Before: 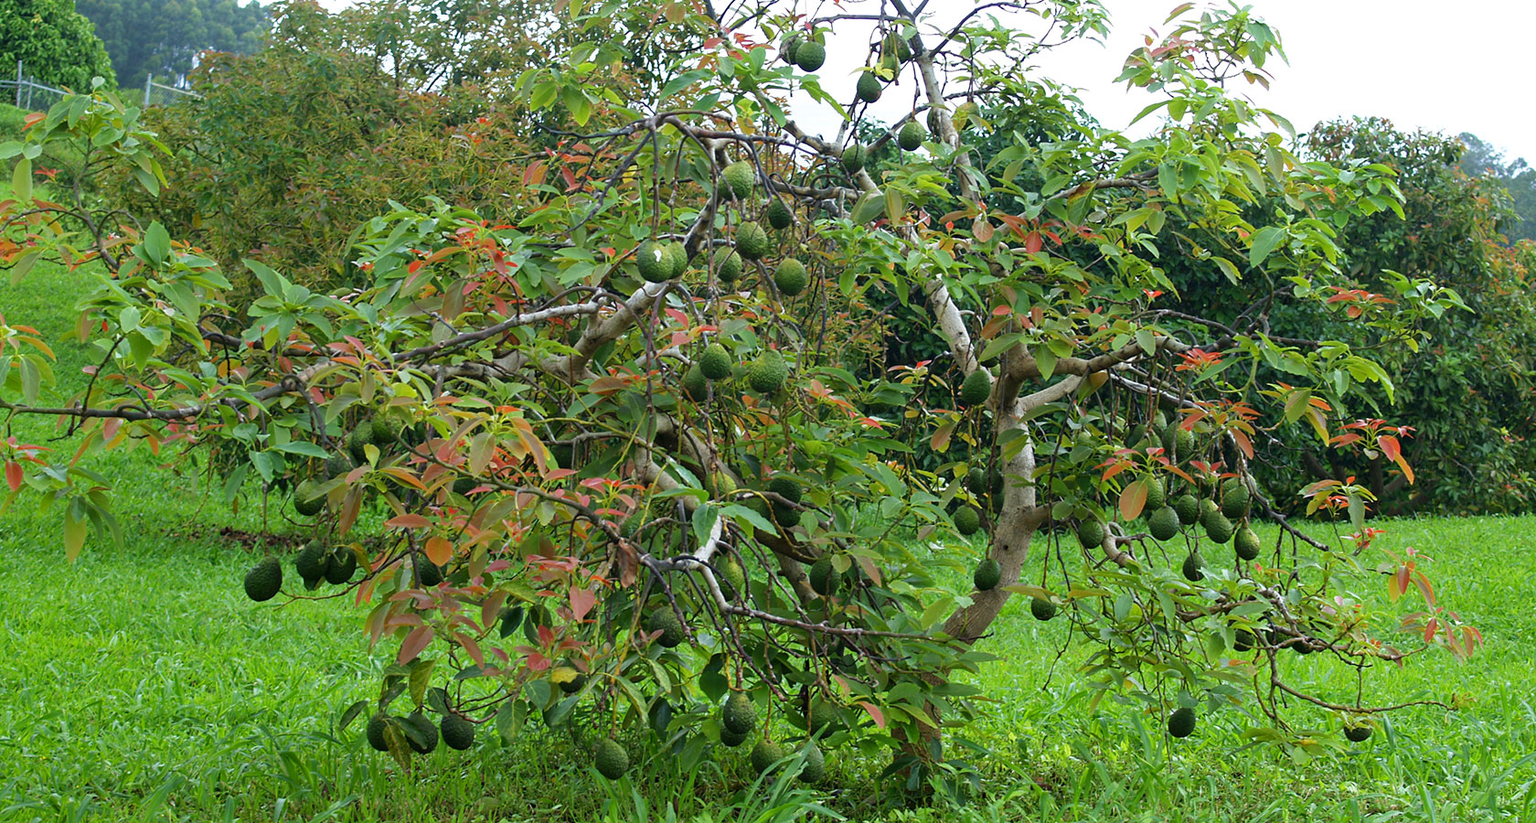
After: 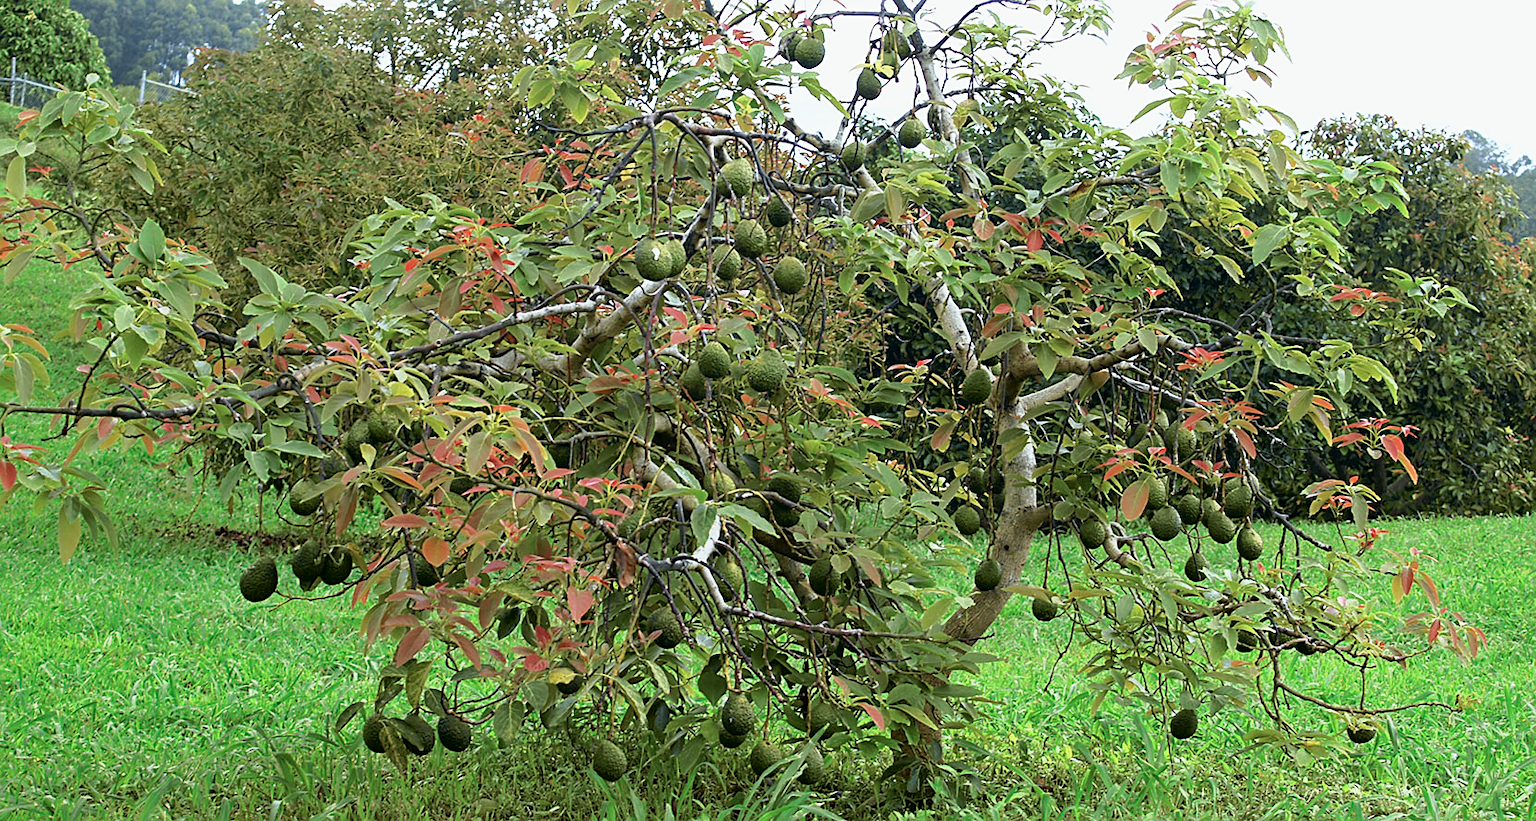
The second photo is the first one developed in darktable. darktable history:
sharpen: on, module defaults
crop: left 0.434%, top 0.485%, right 0.244%, bottom 0.386%
tone curve: curves: ch0 [(0, 0) (0.105, 0.068) (0.181, 0.185) (0.28, 0.291) (0.384, 0.404) (0.485, 0.531) (0.638, 0.681) (0.795, 0.879) (1, 0.977)]; ch1 [(0, 0) (0.161, 0.092) (0.35, 0.33) (0.379, 0.401) (0.456, 0.469) (0.504, 0.5) (0.512, 0.514) (0.58, 0.597) (0.635, 0.646) (1, 1)]; ch2 [(0, 0) (0.371, 0.362) (0.437, 0.437) (0.5, 0.5) (0.53, 0.523) (0.56, 0.58) (0.622, 0.606) (1, 1)], color space Lab, independent channels, preserve colors none
